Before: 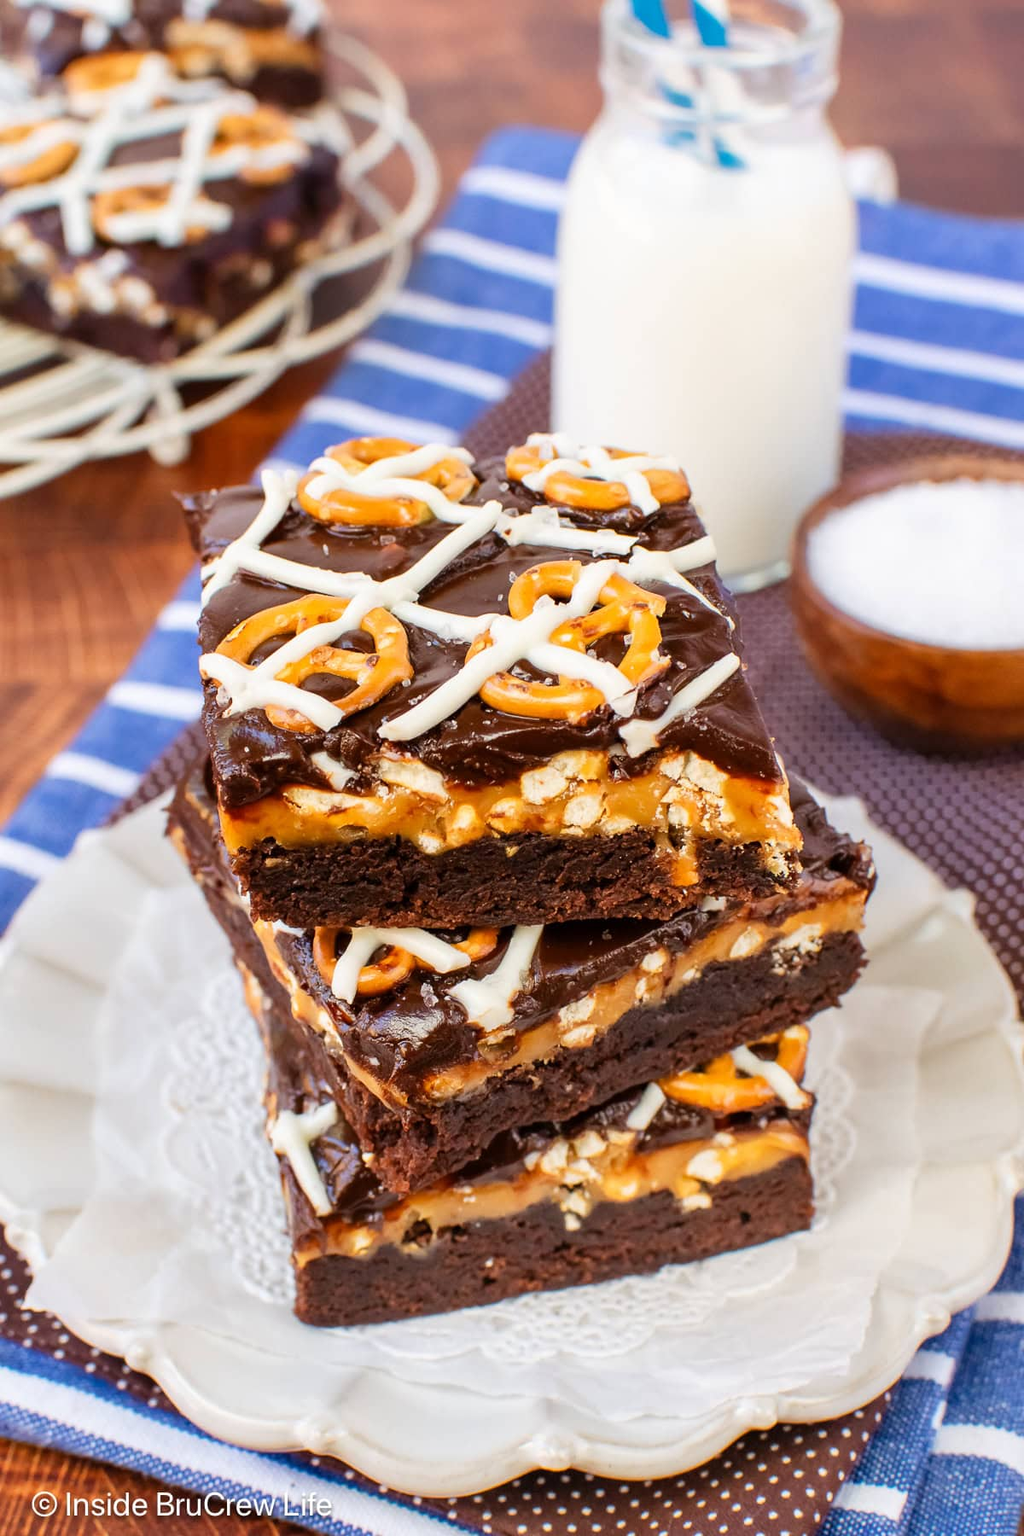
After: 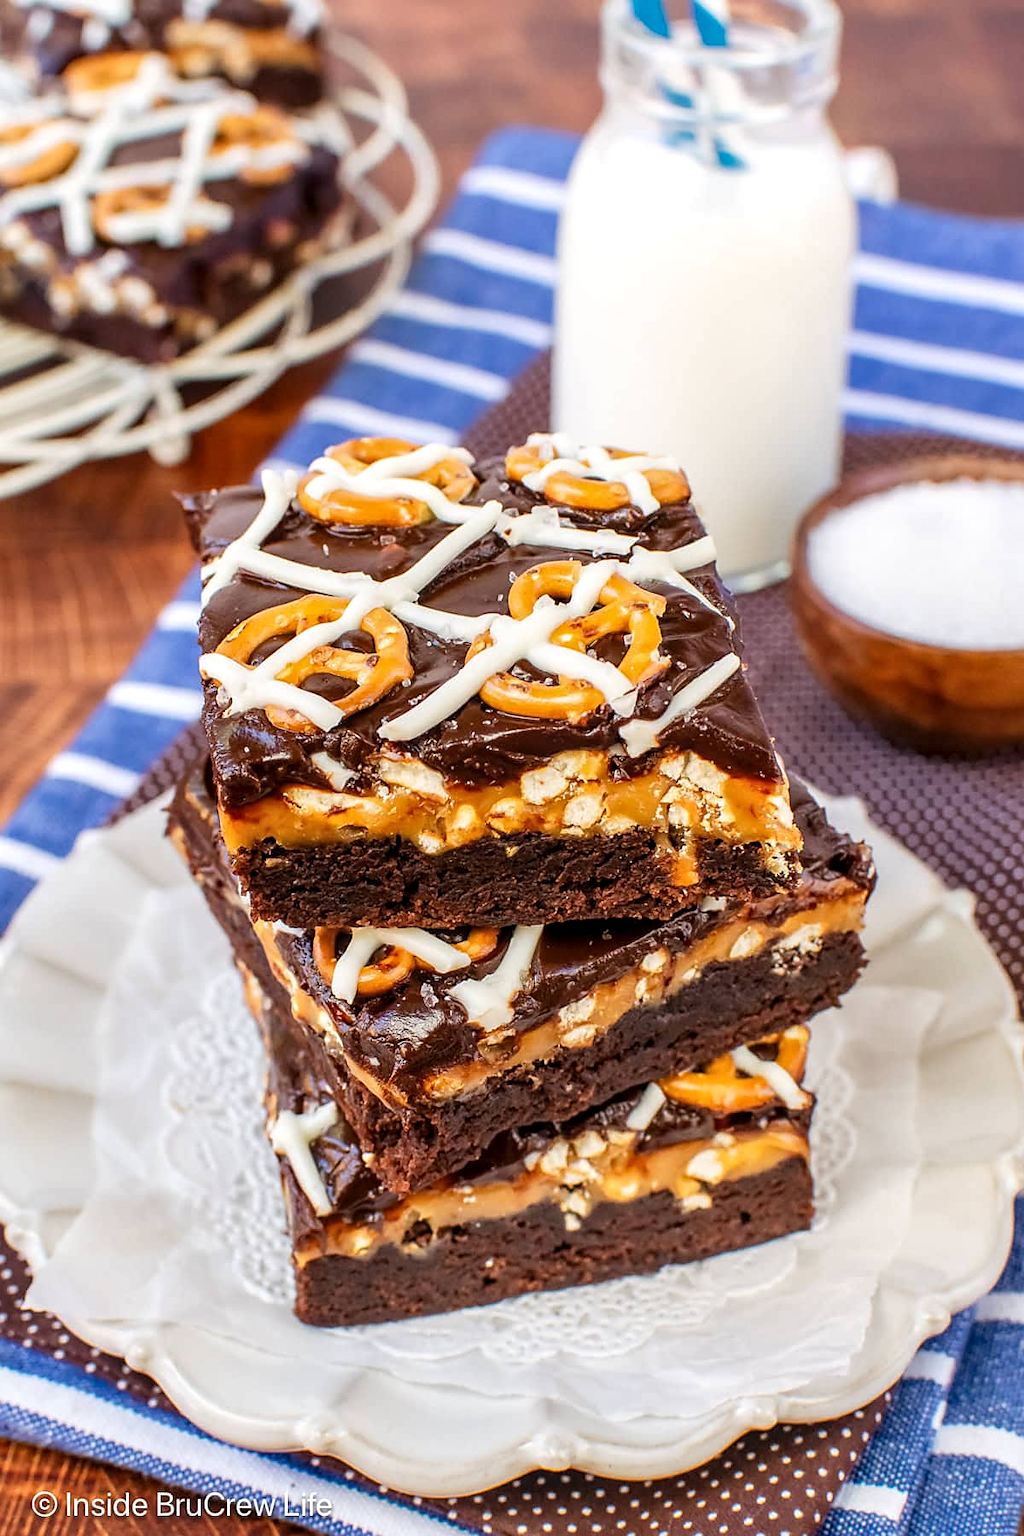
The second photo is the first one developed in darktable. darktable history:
local contrast: detail 130%
sharpen: radius 1.864, amount 0.398, threshold 1.271
